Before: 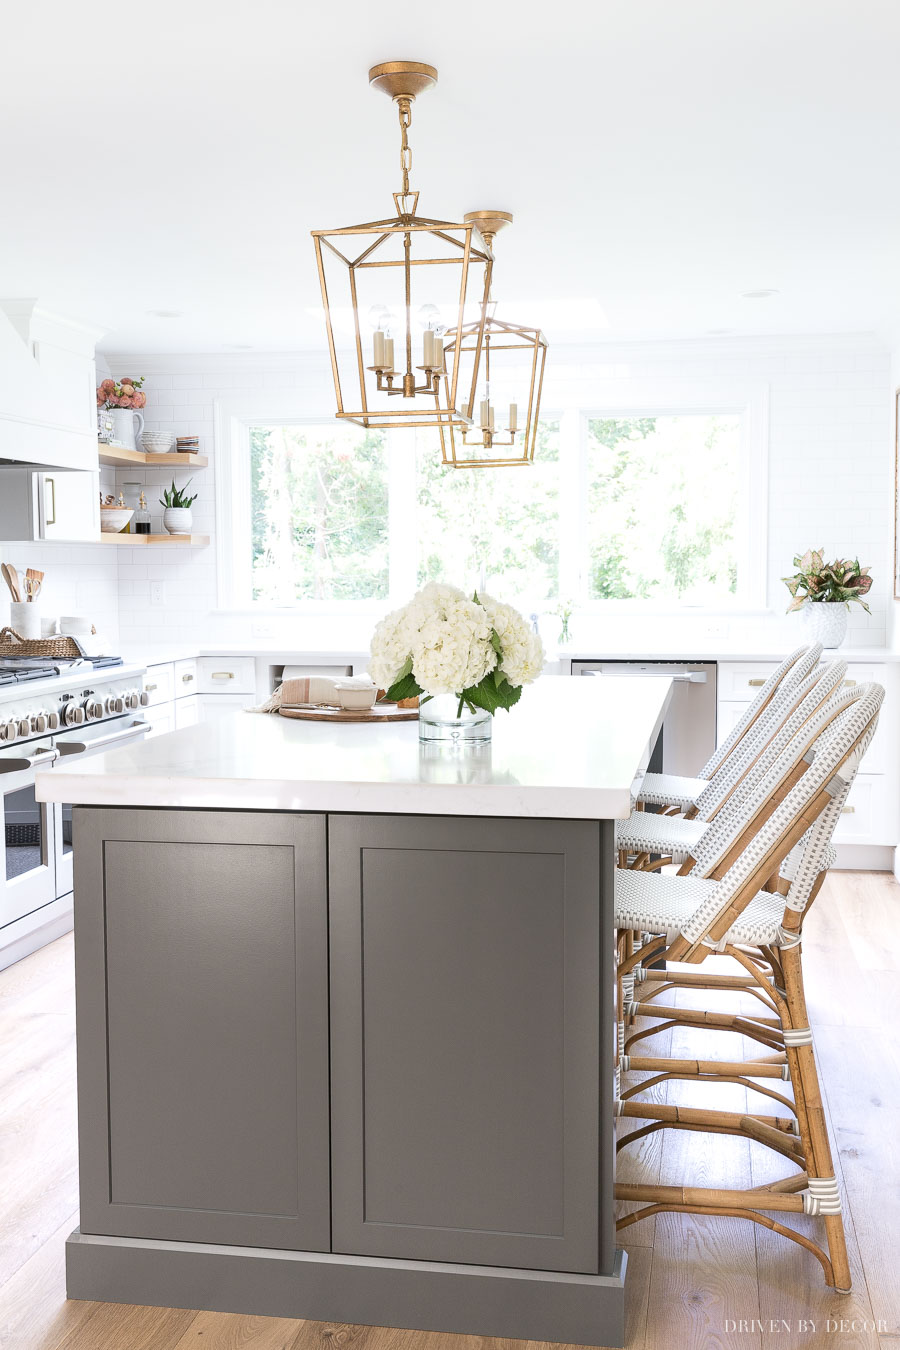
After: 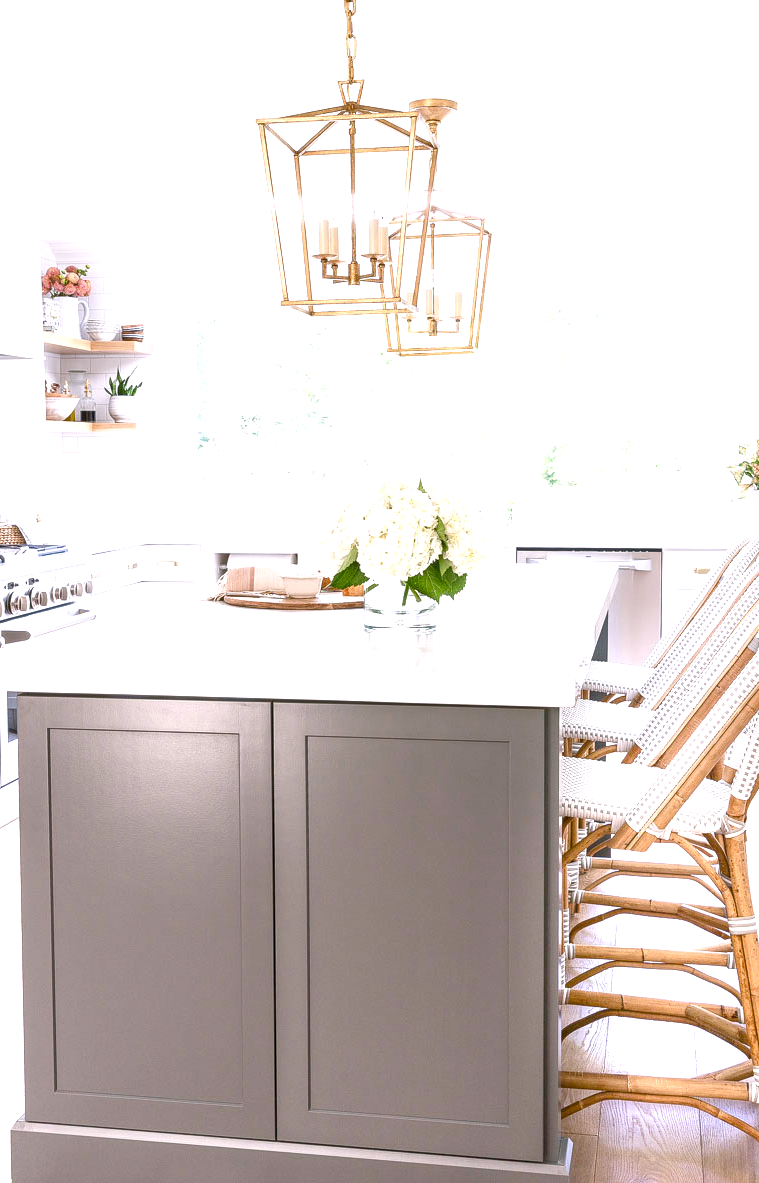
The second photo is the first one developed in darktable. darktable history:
exposure: black level correction 0, exposure 0.698 EV, compensate highlight preservation false
local contrast: on, module defaults
color balance rgb: highlights gain › chroma 1.449%, highlights gain › hue 310.33°, perceptual saturation grading › global saturation 26.185%, perceptual saturation grading › highlights -28.04%, perceptual saturation grading › mid-tones 15.703%, perceptual saturation grading › shadows 34.3%
crop: left 6.131%, top 8.362%, right 9.531%, bottom 3.965%
